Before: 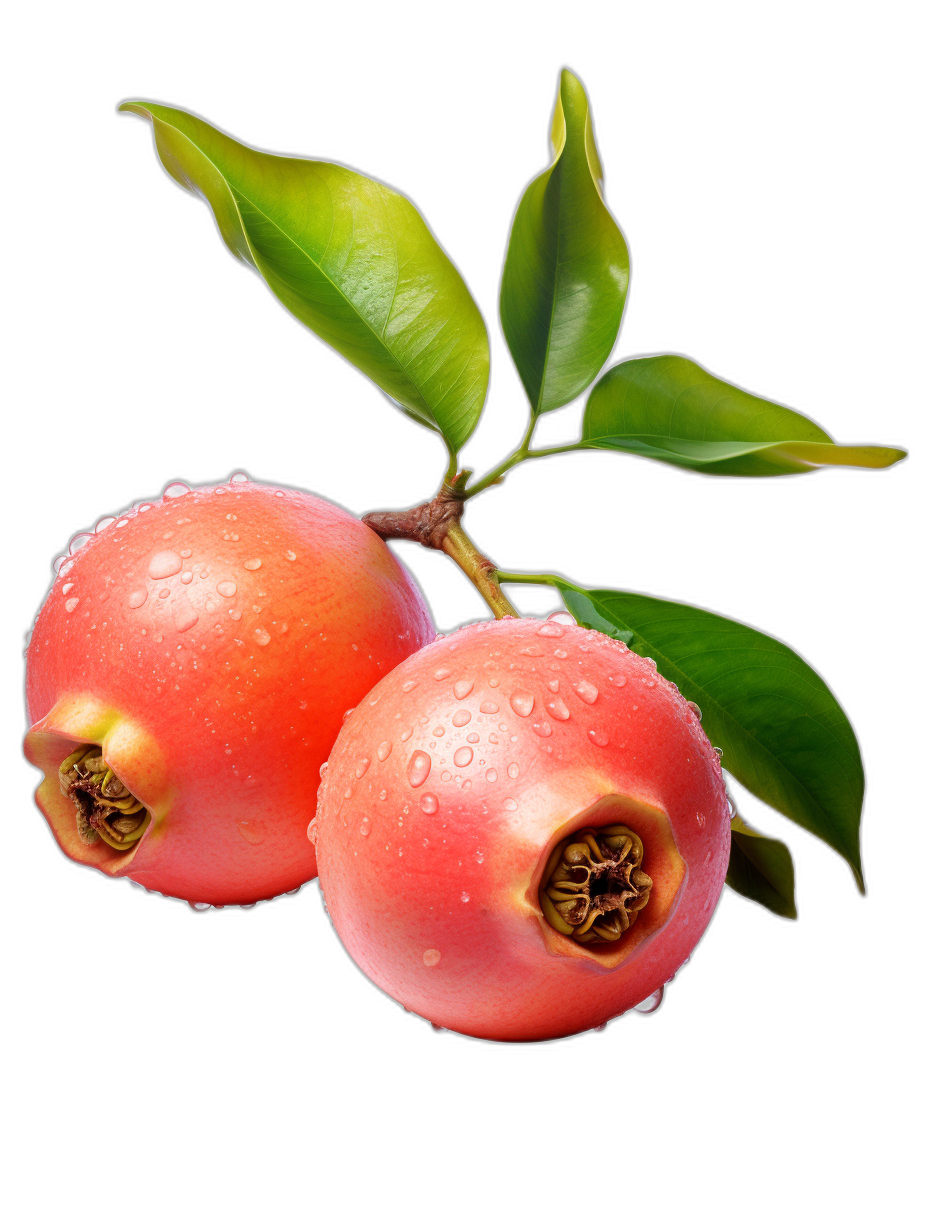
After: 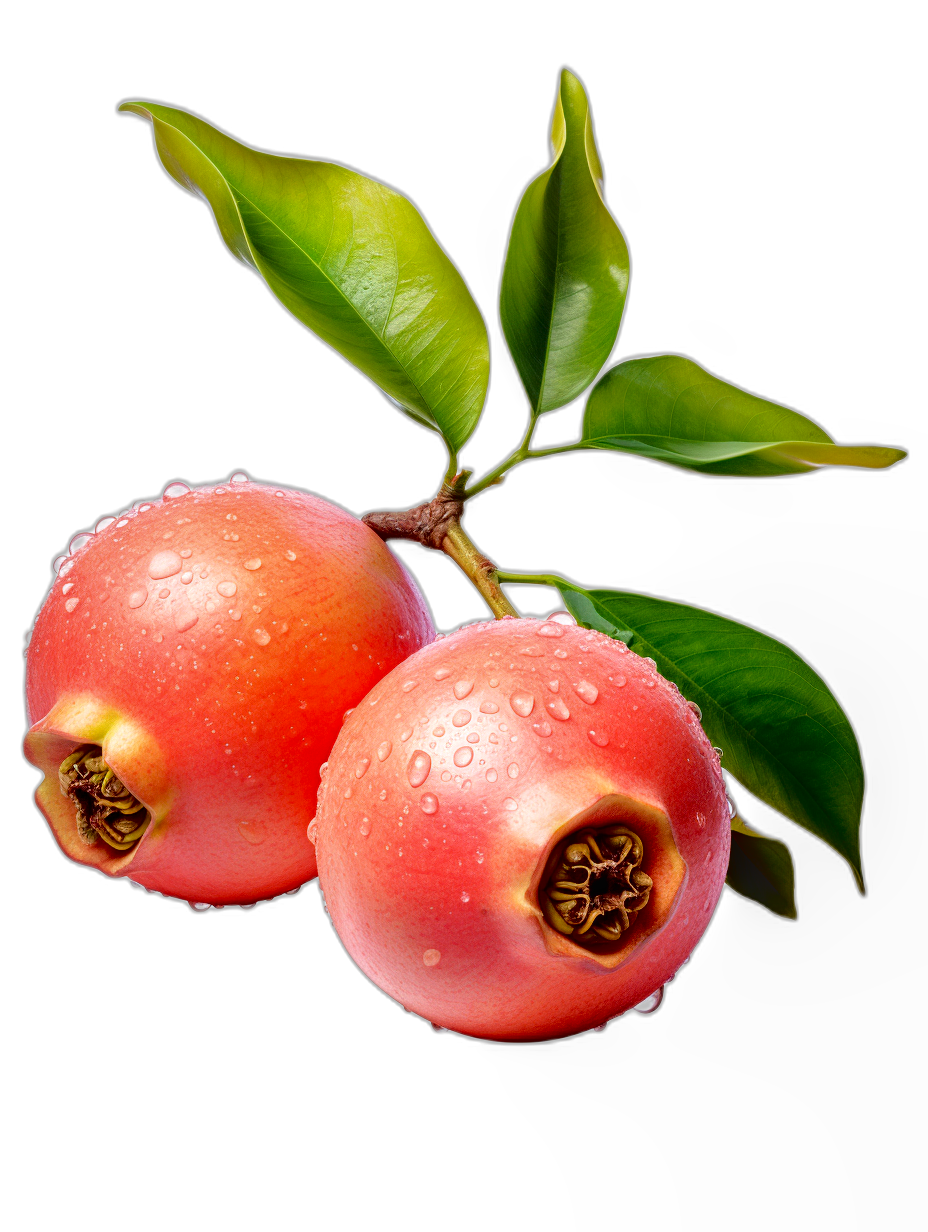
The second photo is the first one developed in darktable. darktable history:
fill light: exposure -2 EV, width 8.6
exposure: black level correction 0.009, exposure 0.014 EV, compensate highlight preservation false
local contrast: on, module defaults
